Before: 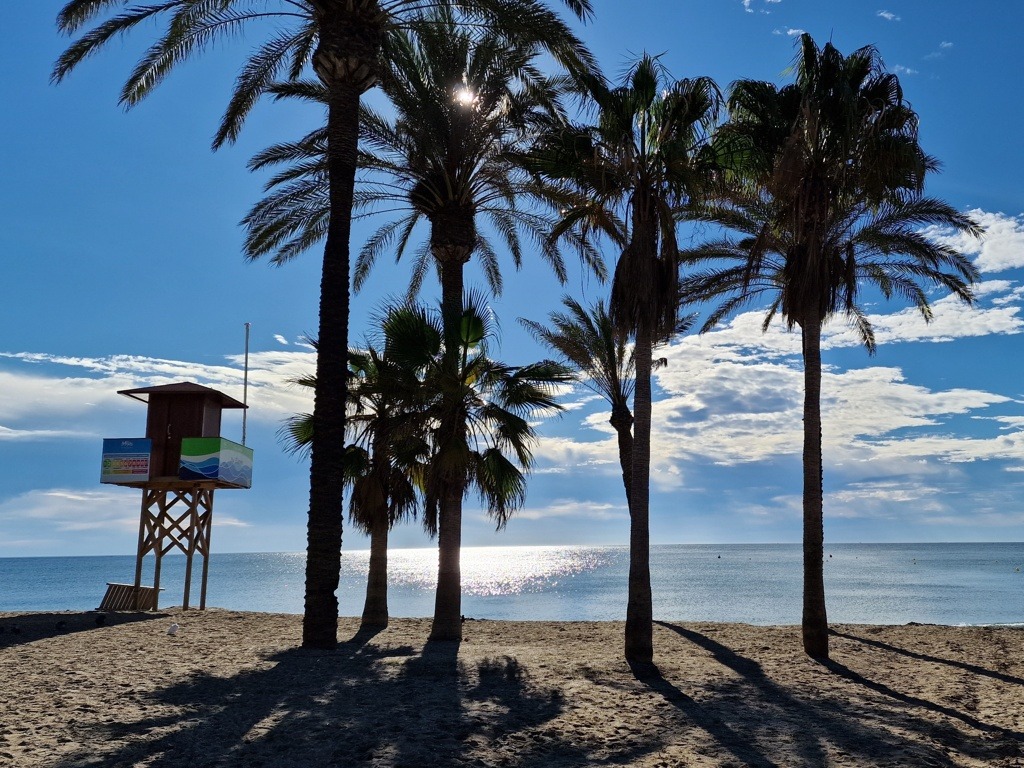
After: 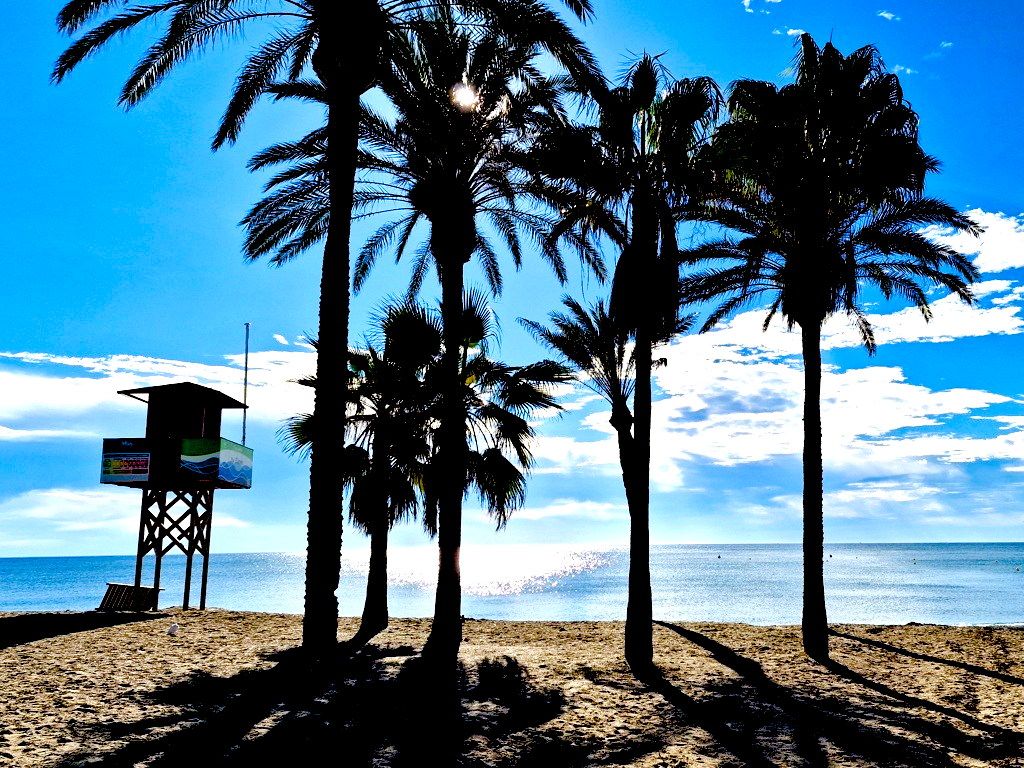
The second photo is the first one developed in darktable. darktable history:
color balance rgb: shadows lift › luminance -9.41%, highlights gain › luminance 17.6%, global offset › luminance -1.45%, perceptual saturation grading › highlights -17.77%, perceptual saturation grading › mid-tones 33.1%, perceptual saturation grading › shadows 50.52%, global vibrance 24.22%
exposure: black level correction 0.035, exposure 0.9 EV, compensate highlight preservation false
